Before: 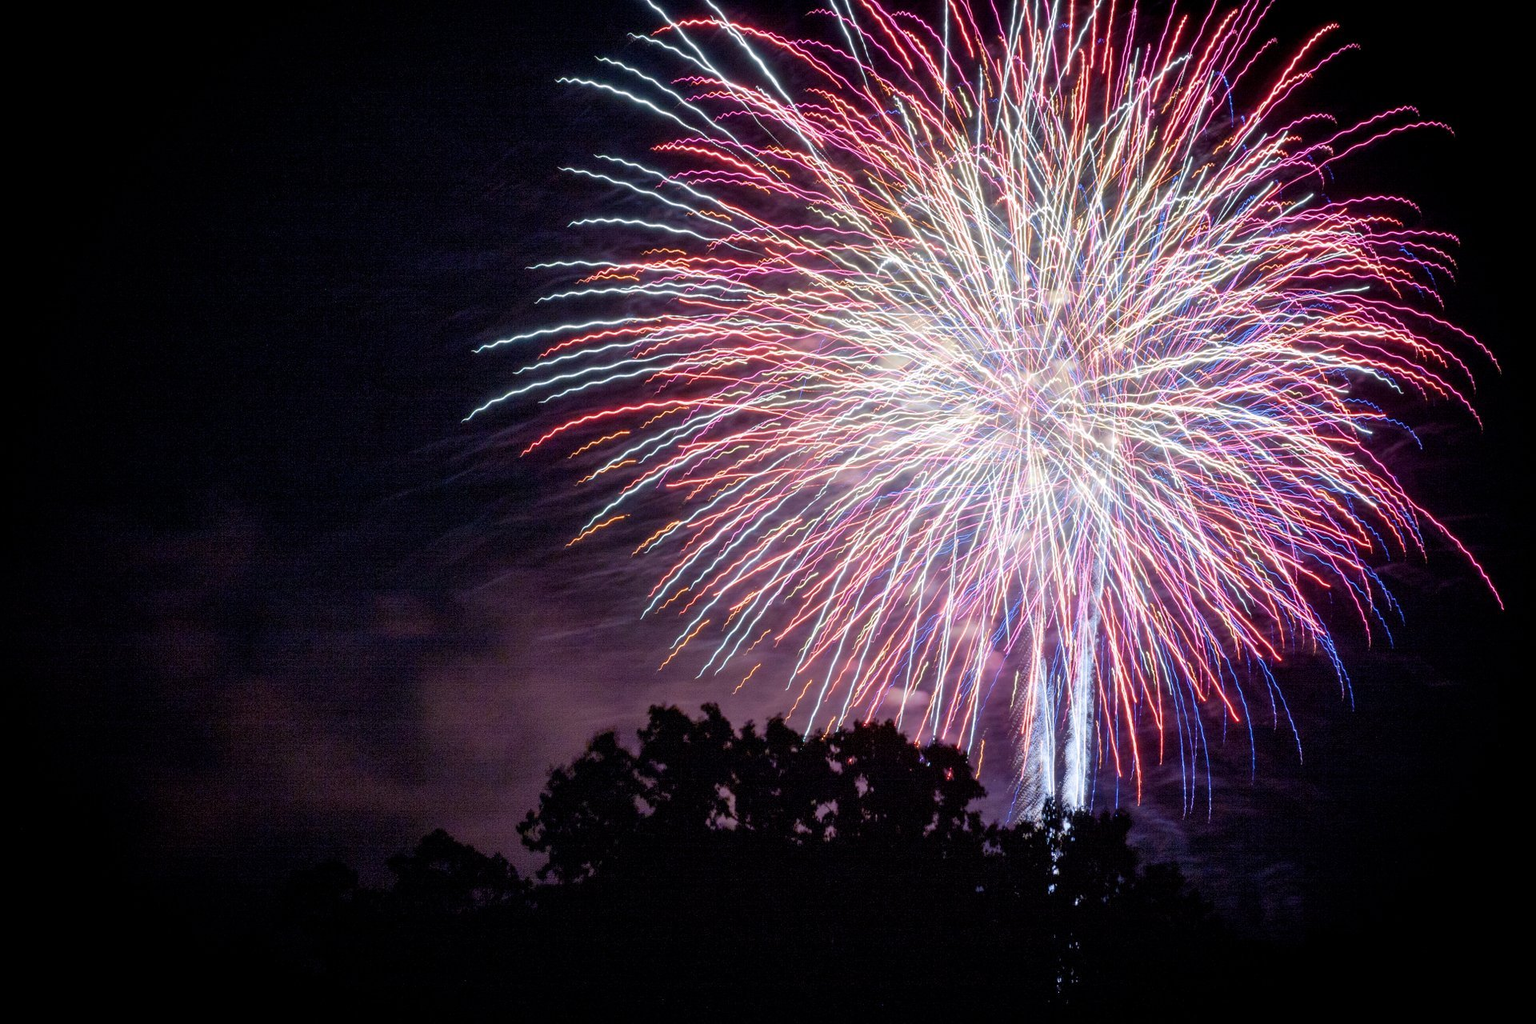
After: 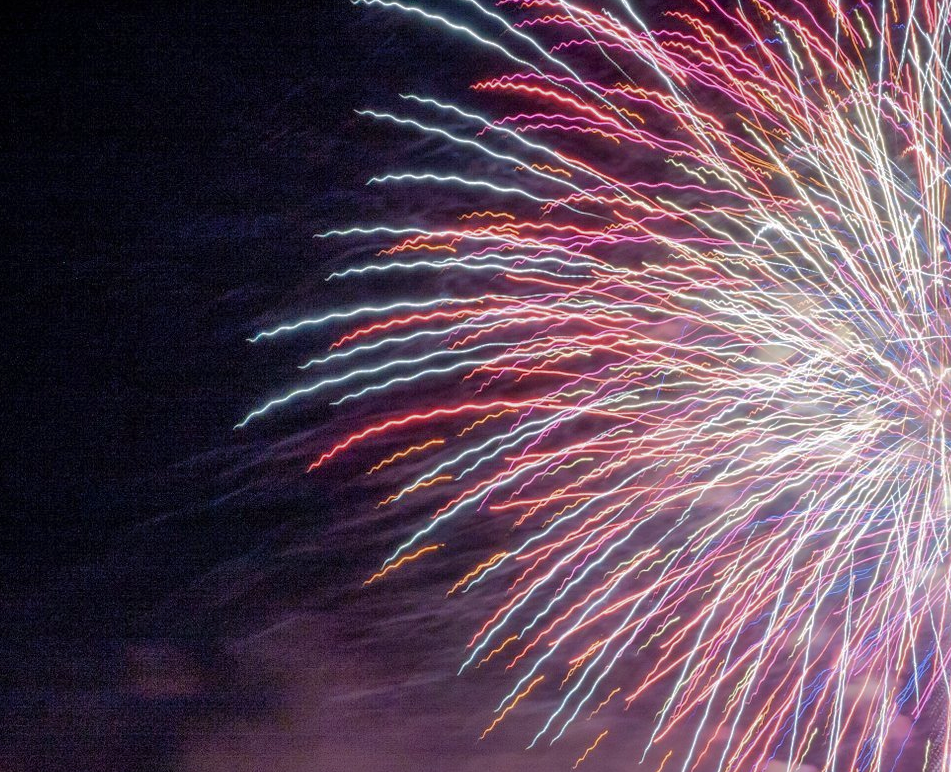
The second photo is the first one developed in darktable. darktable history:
shadows and highlights: shadows 39.88, highlights -59.98
crop: left 17.916%, top 7.807%, right 32.515%, bottom 31.867%
